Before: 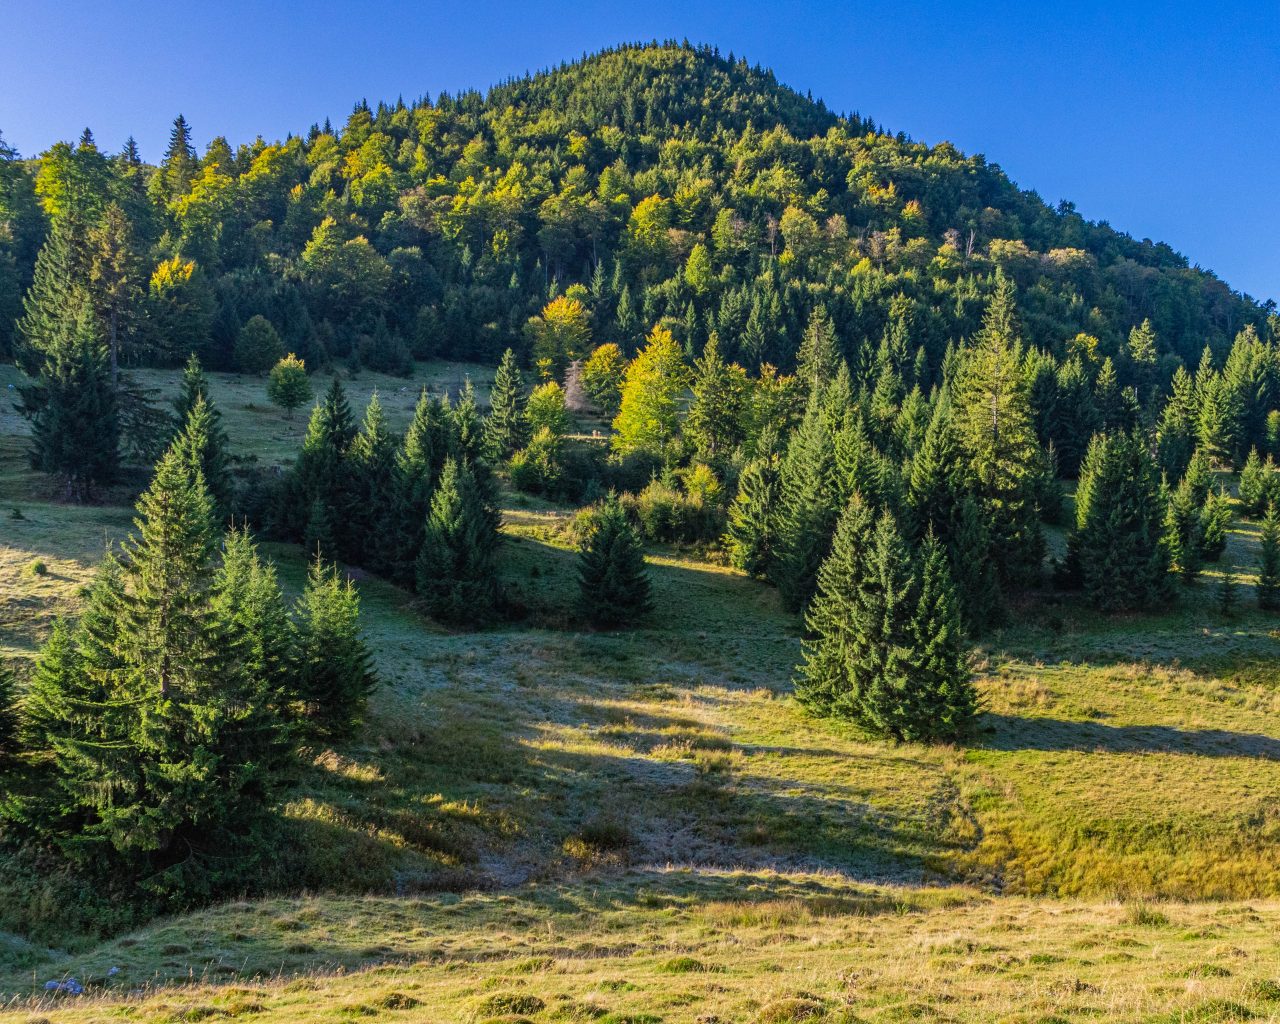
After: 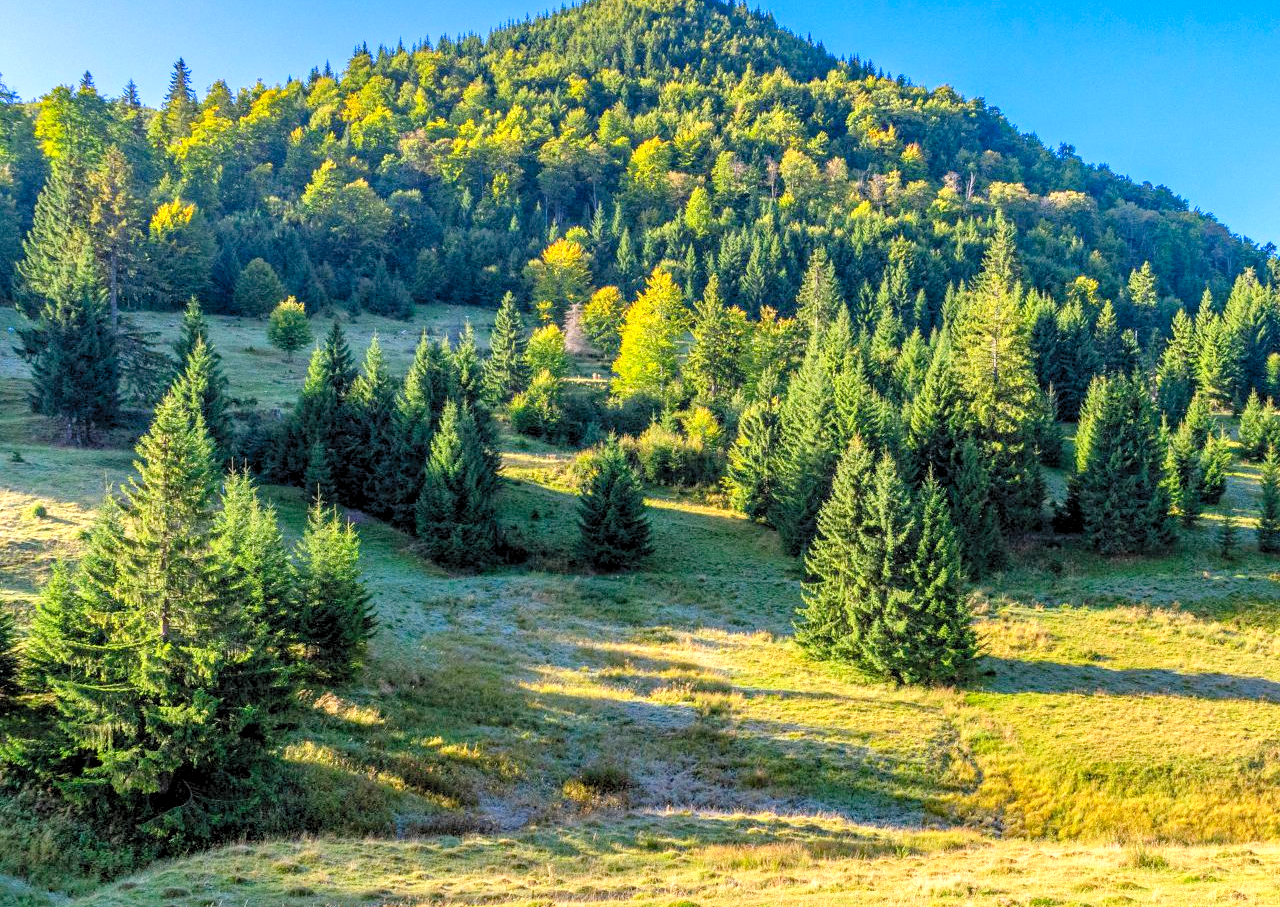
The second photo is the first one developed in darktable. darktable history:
crop and rotate: top 5.601%, bottom 5.742%
levels: levels [0.036, 0.364, 0.827]
